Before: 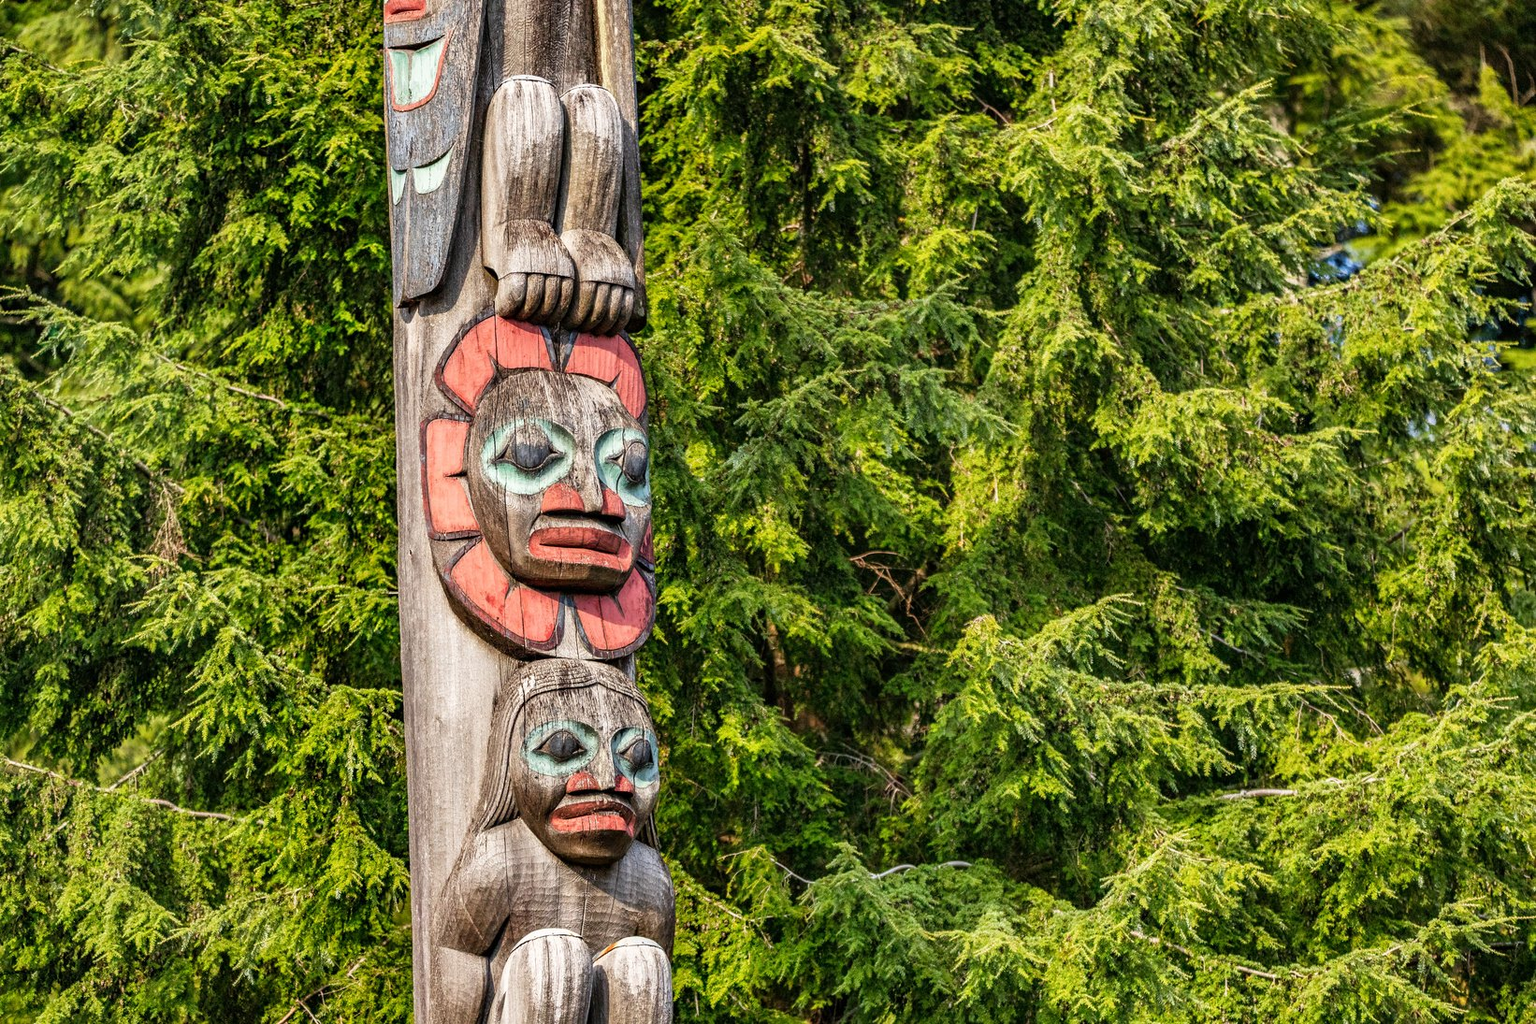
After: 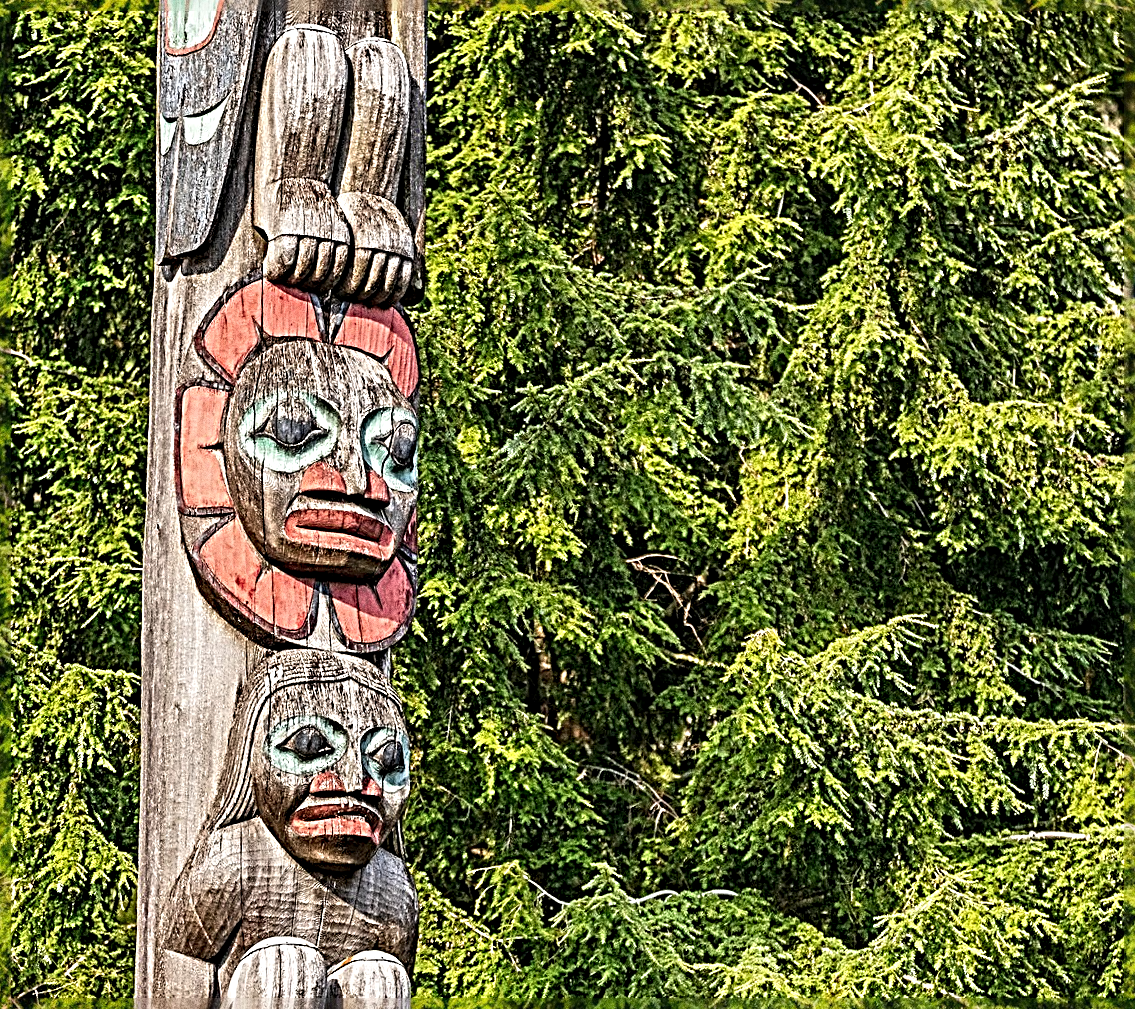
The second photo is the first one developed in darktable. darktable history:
crop and rotate: angle -3.27°, left 14.277%, top 0.028%, right 10.766%, bottom 0.028%
sharpen: radius 4.001, amount 2
grain: coarseness 0.09 ISO, strength 40%
